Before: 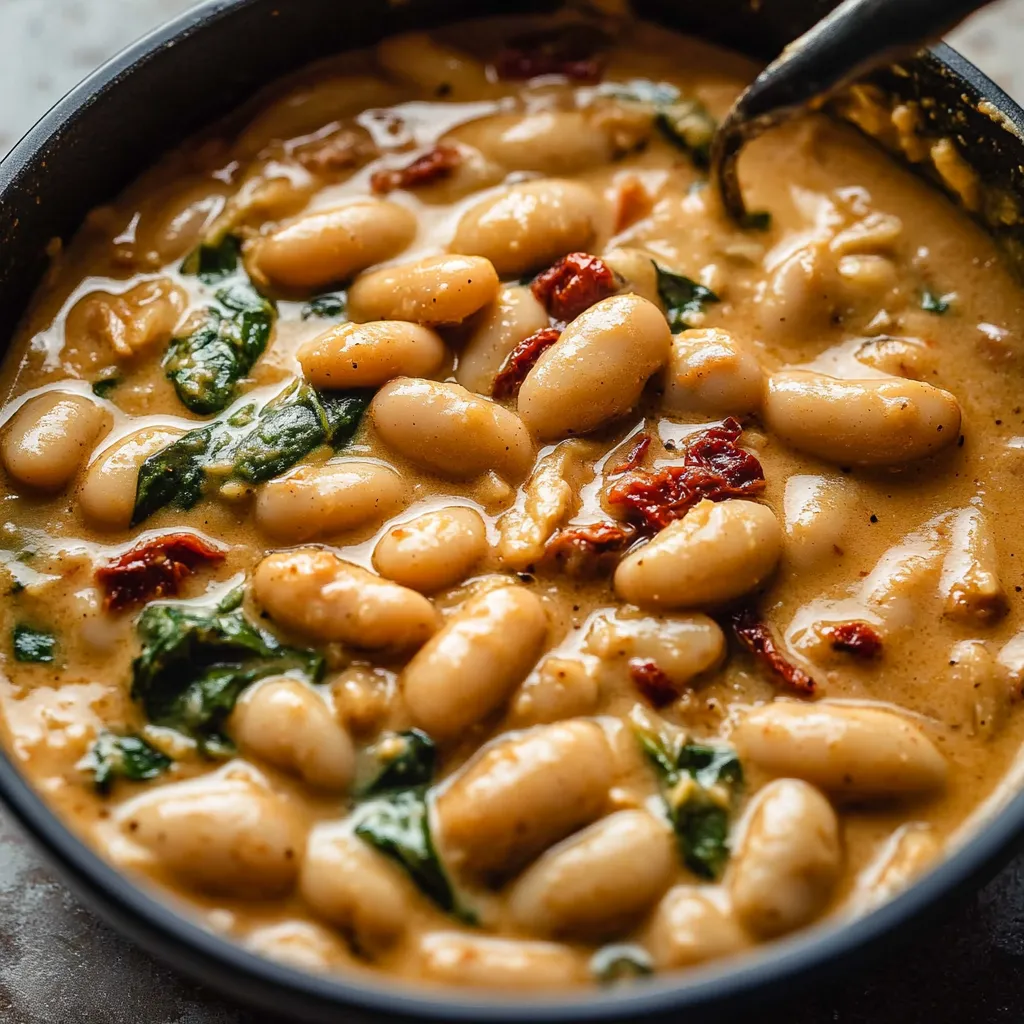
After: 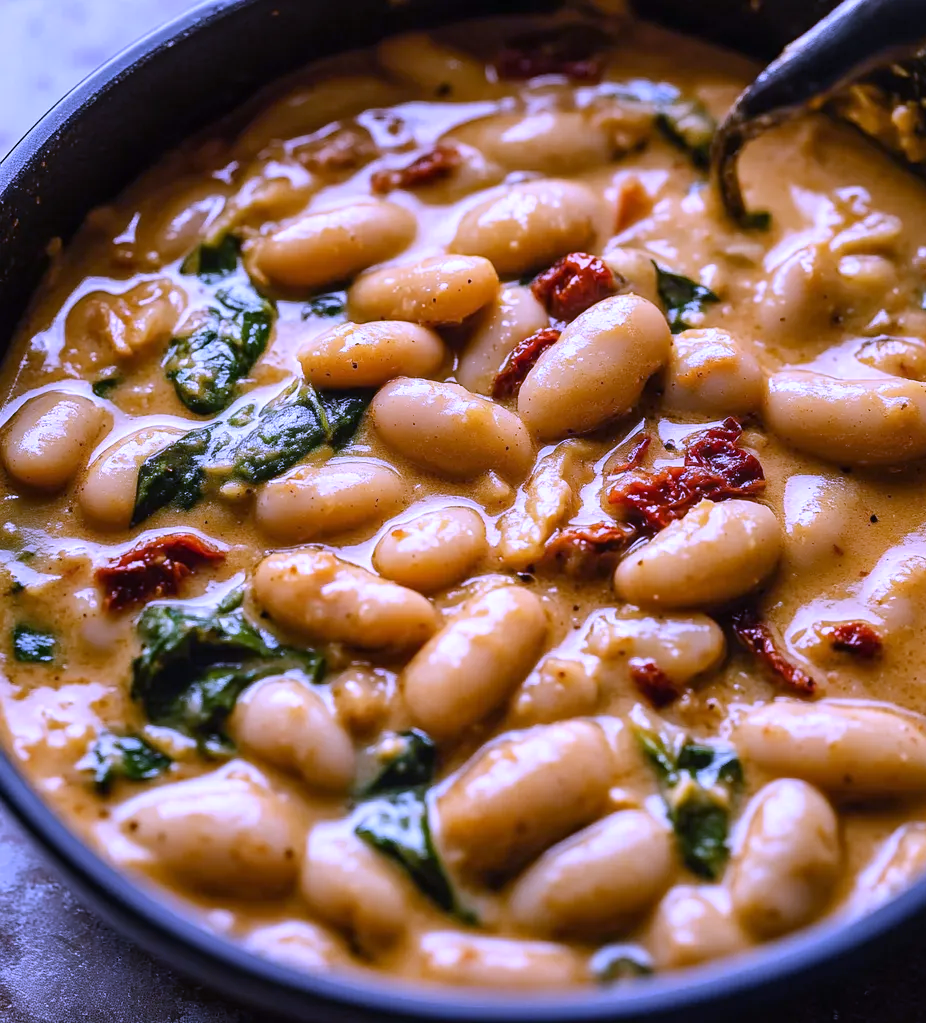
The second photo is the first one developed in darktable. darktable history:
crop: right 9.509%, bottom 0.031%
white balance: red 0.98, blue 1.61
